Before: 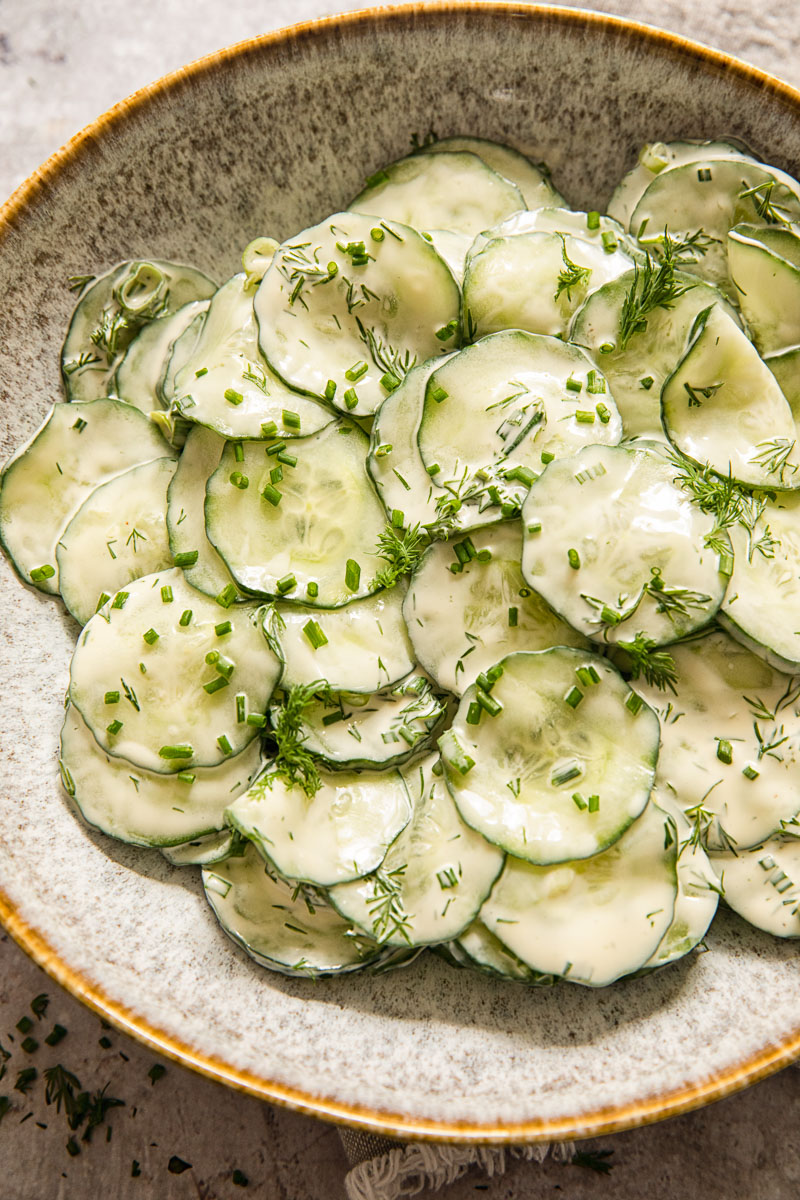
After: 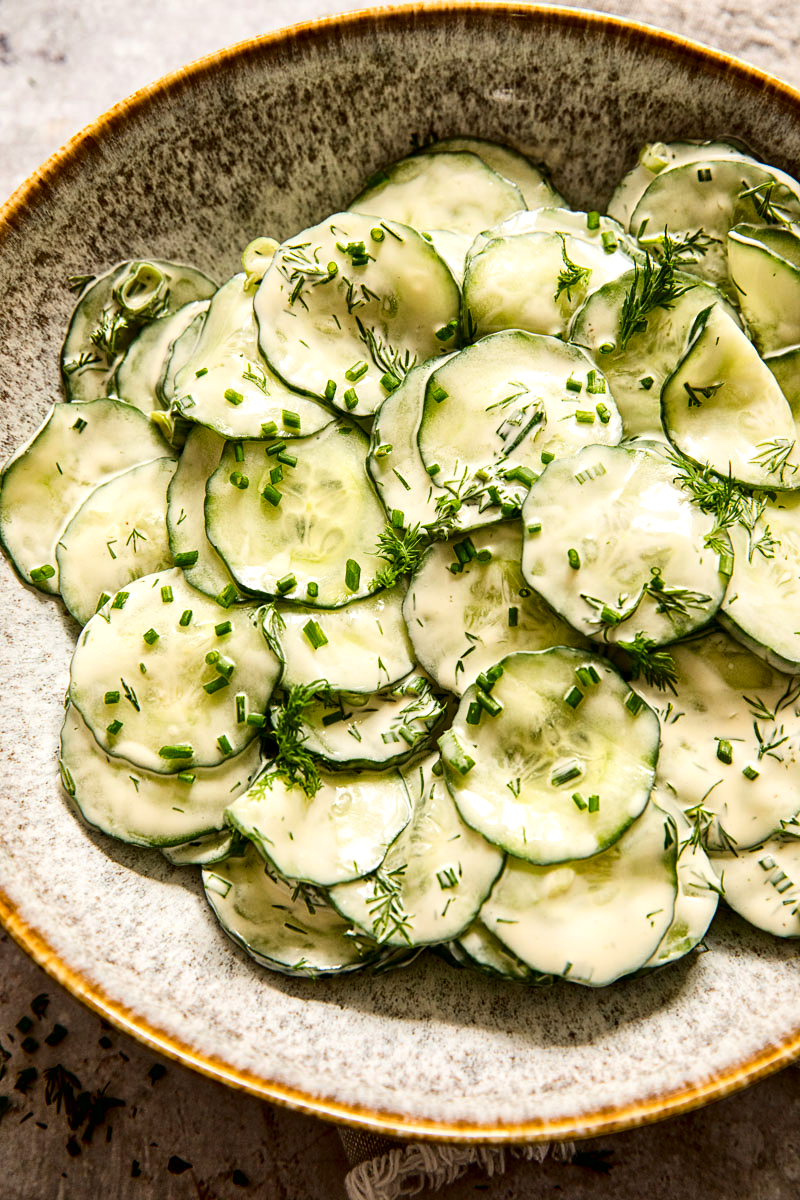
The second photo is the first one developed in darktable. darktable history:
contrast brightness saturation: contrast 0.21, brightness -0.11, saturation 0.21
local contrast: mode bilateral grid, contrast 20, coarseness 50, detail 148%, midtone range 0.2
color balance: input saturation 99%
